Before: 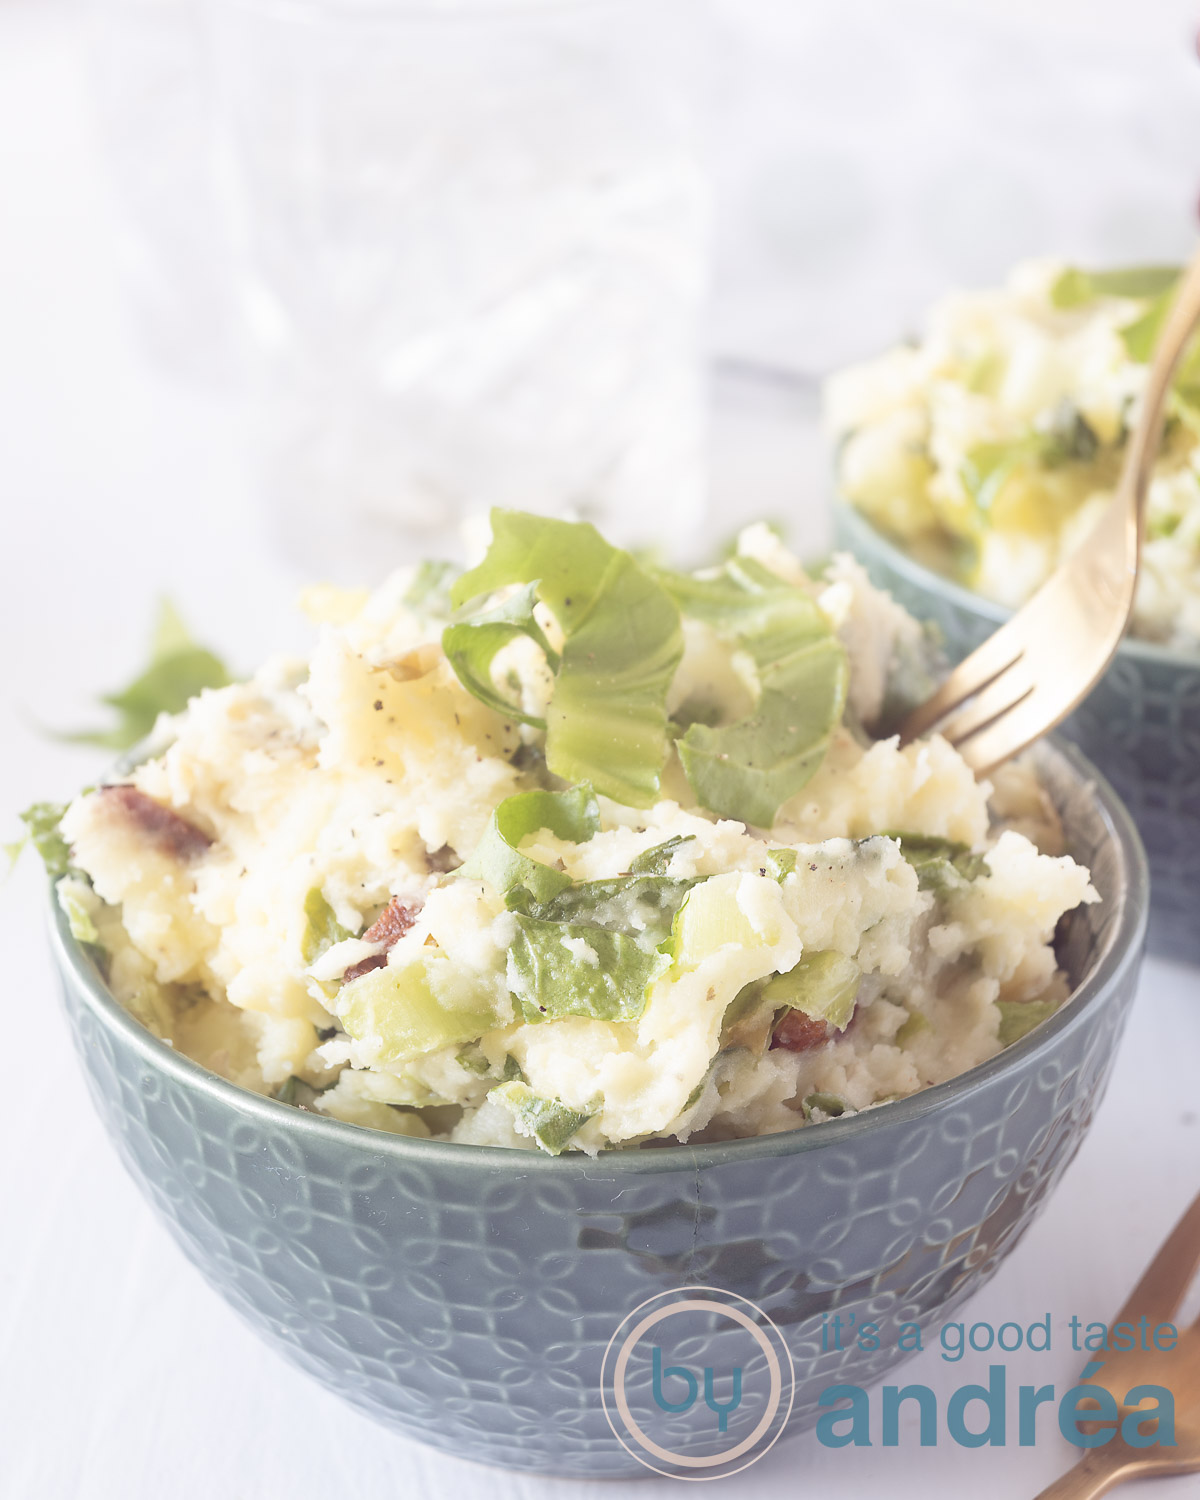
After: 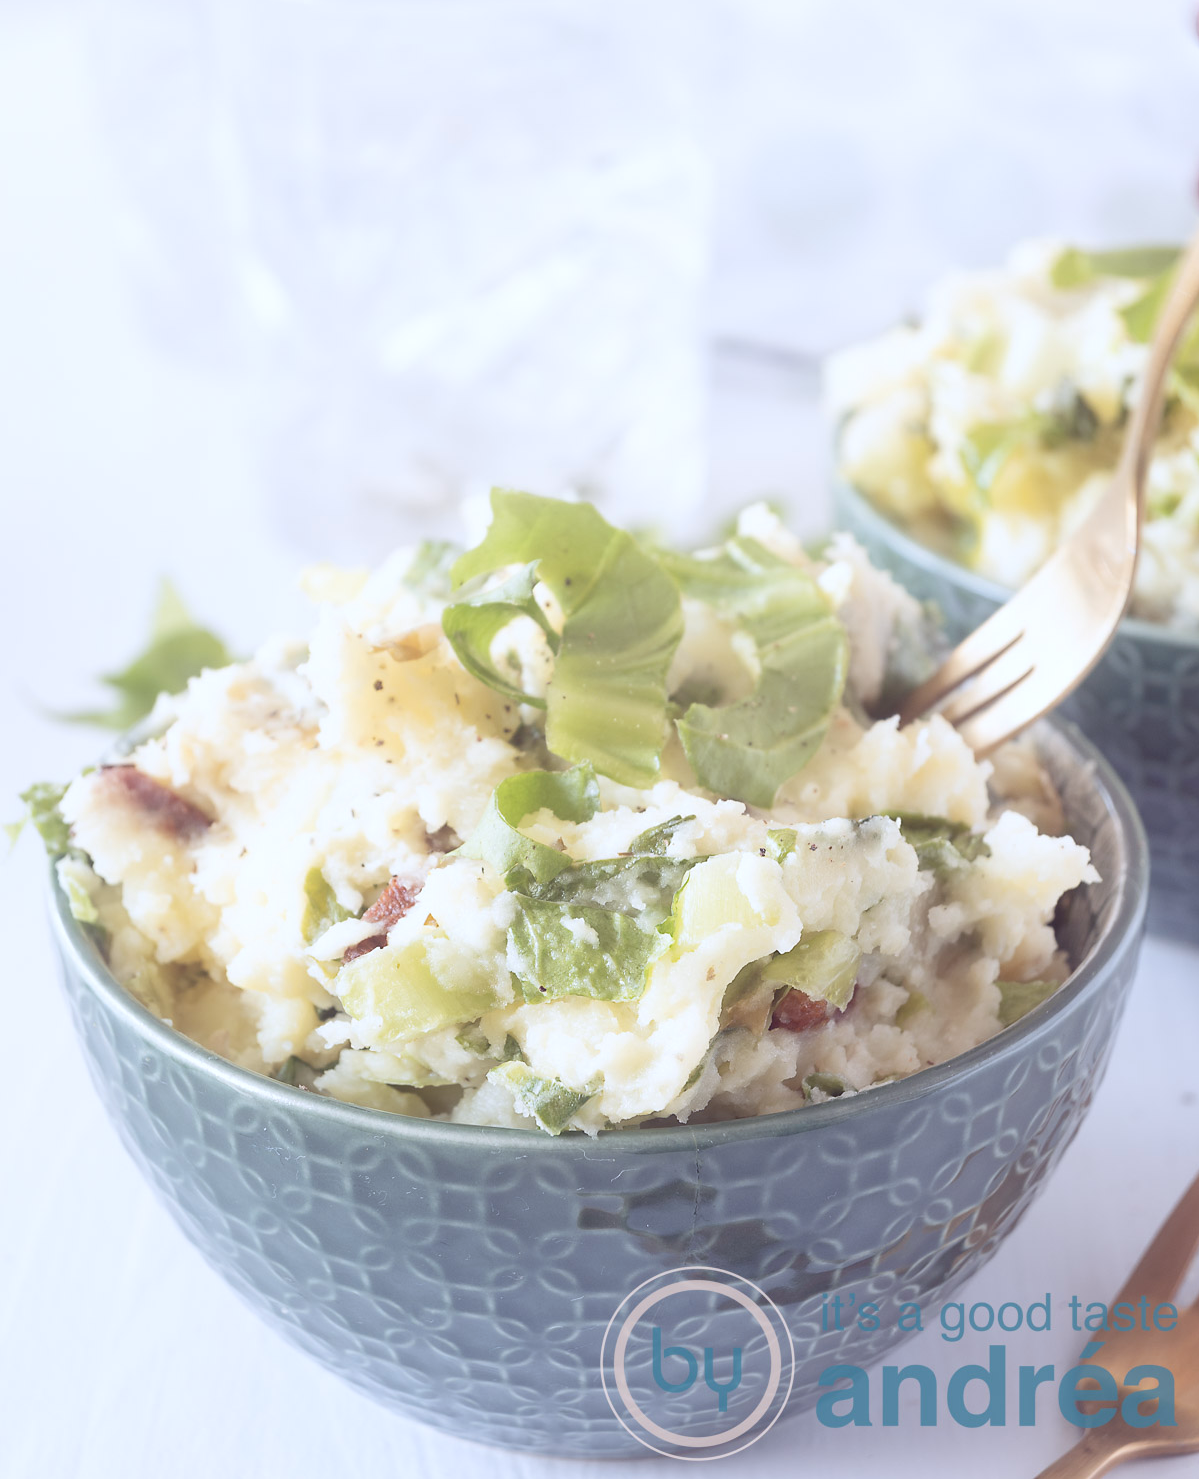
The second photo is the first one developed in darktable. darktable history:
color correction: highlights a* -0.844, highlights b* -8.94
crop: top 1.381%, right 0.076%
